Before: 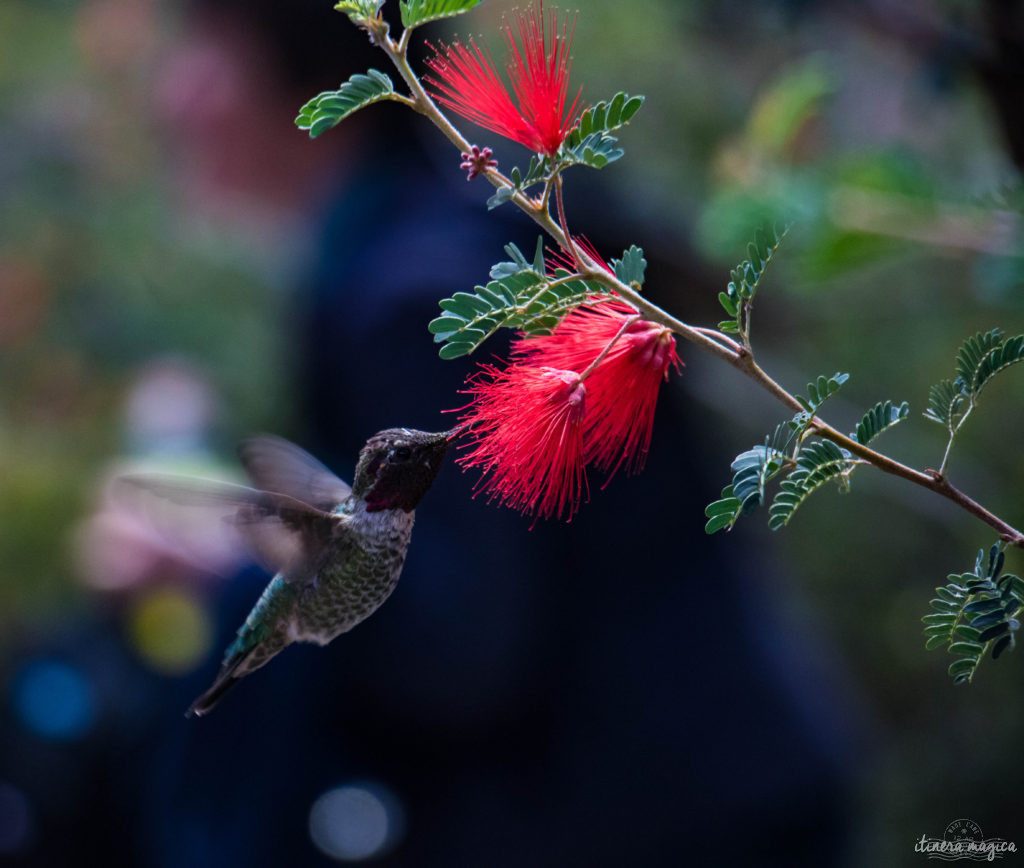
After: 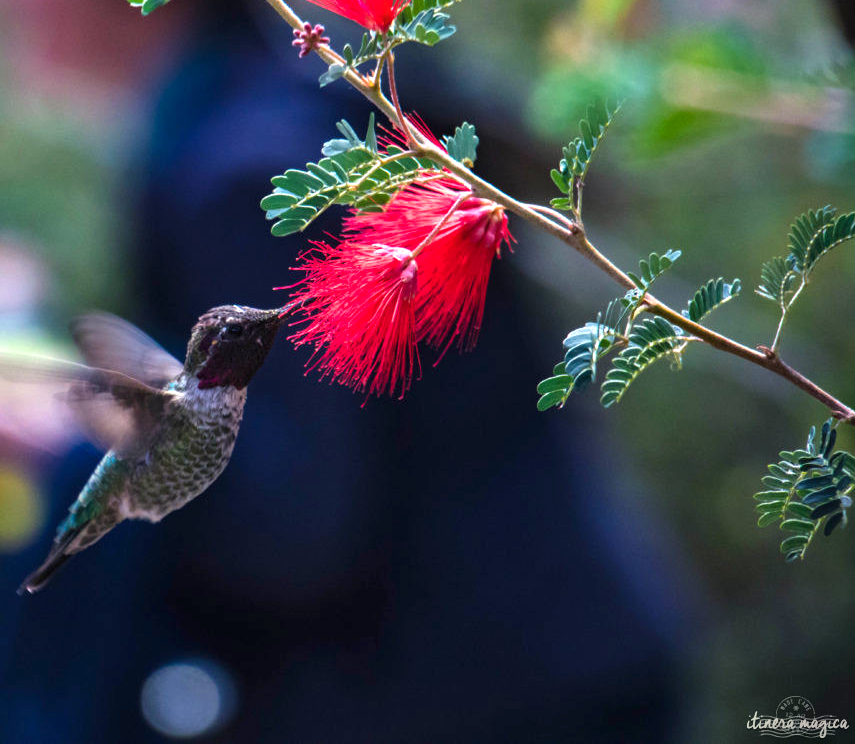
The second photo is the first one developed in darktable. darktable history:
crop: left 16.463%, top 14.222%
color balance rgb: highlights gain › chroma 3.063%, highlights gain › hue 76.25°, global offset › luminance -0.86%, perceptual saturation grading › global saturation 0.926%, global vibrance 20%
exposure: black level correction -0.005, exposure 1.003 EV, compensate highlight preservation false
